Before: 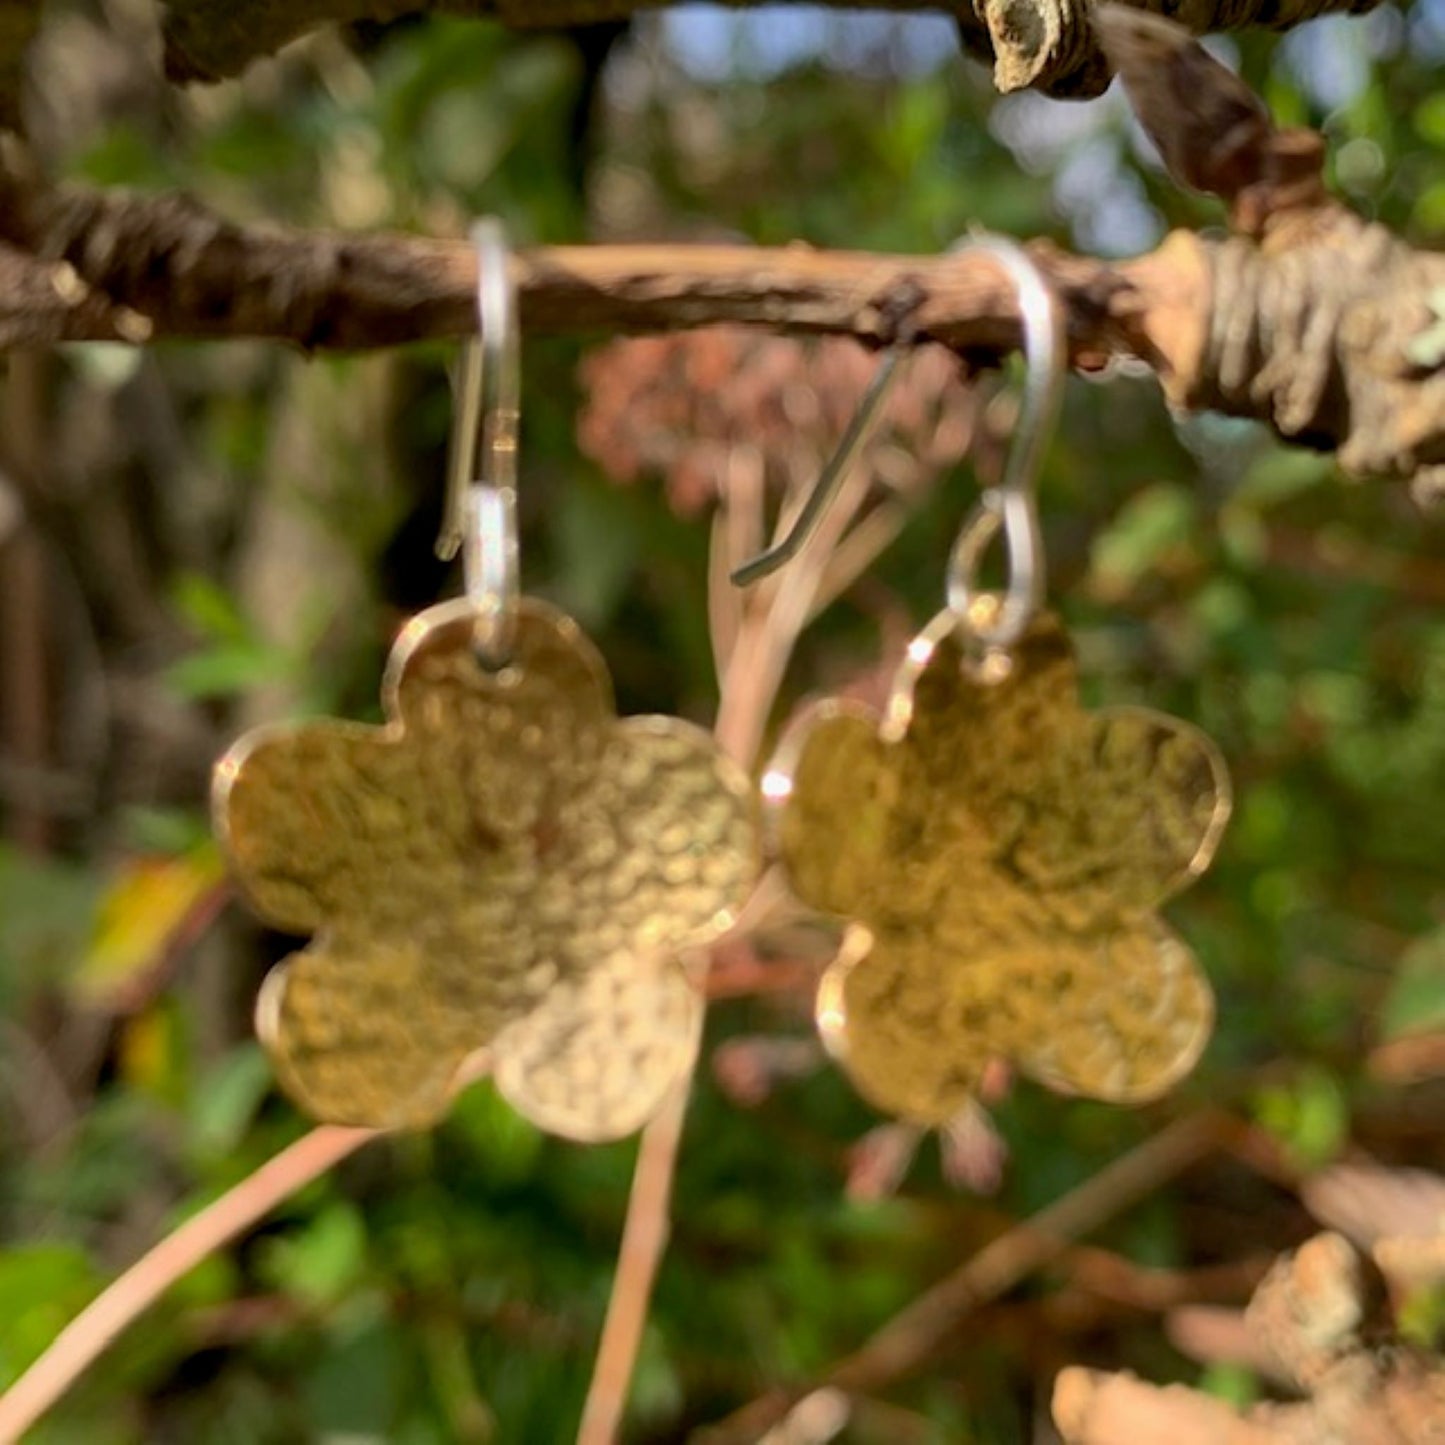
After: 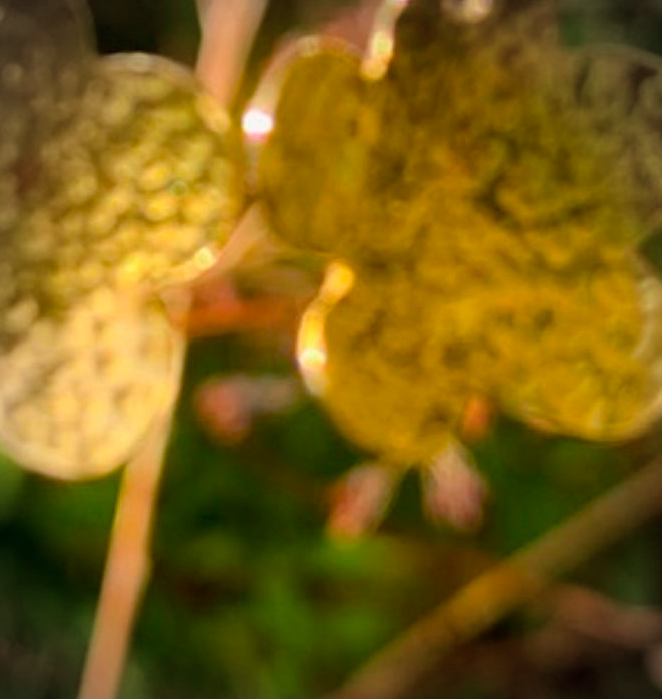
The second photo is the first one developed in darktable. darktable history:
color balance rgb: linear chroma grading › global chroma 15%, perceptual saturation grading › global saturation 30%
vignetting: on, module defaults
crop: left 35.976%, top 45.819%, right 18.162%, bottom 5.807%
